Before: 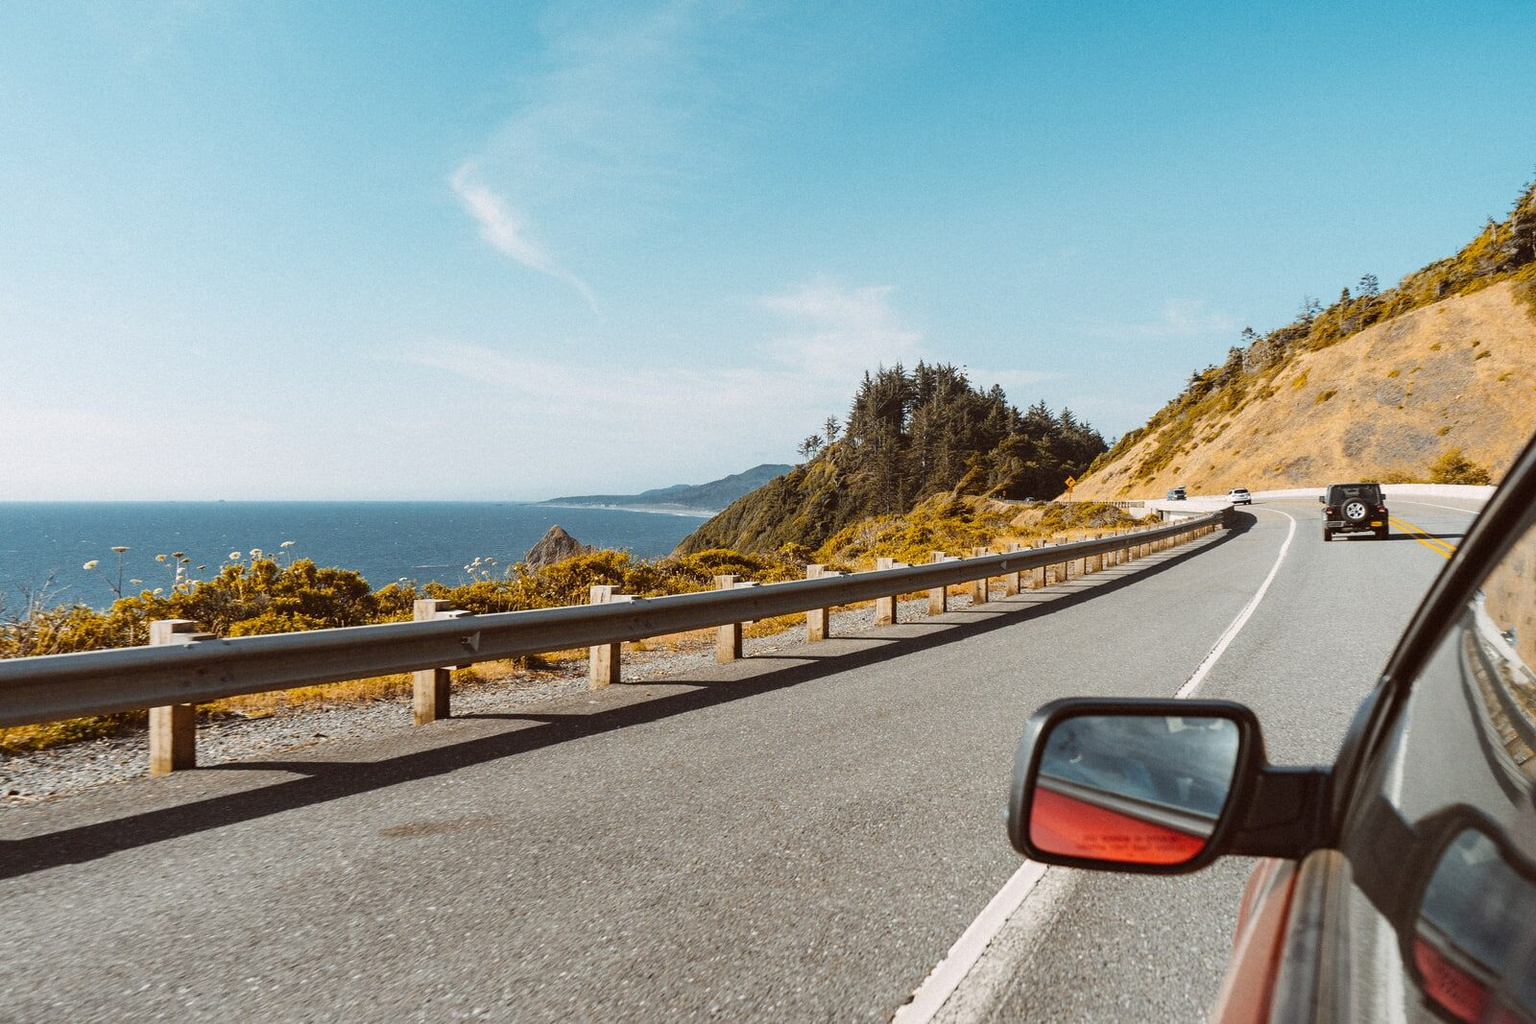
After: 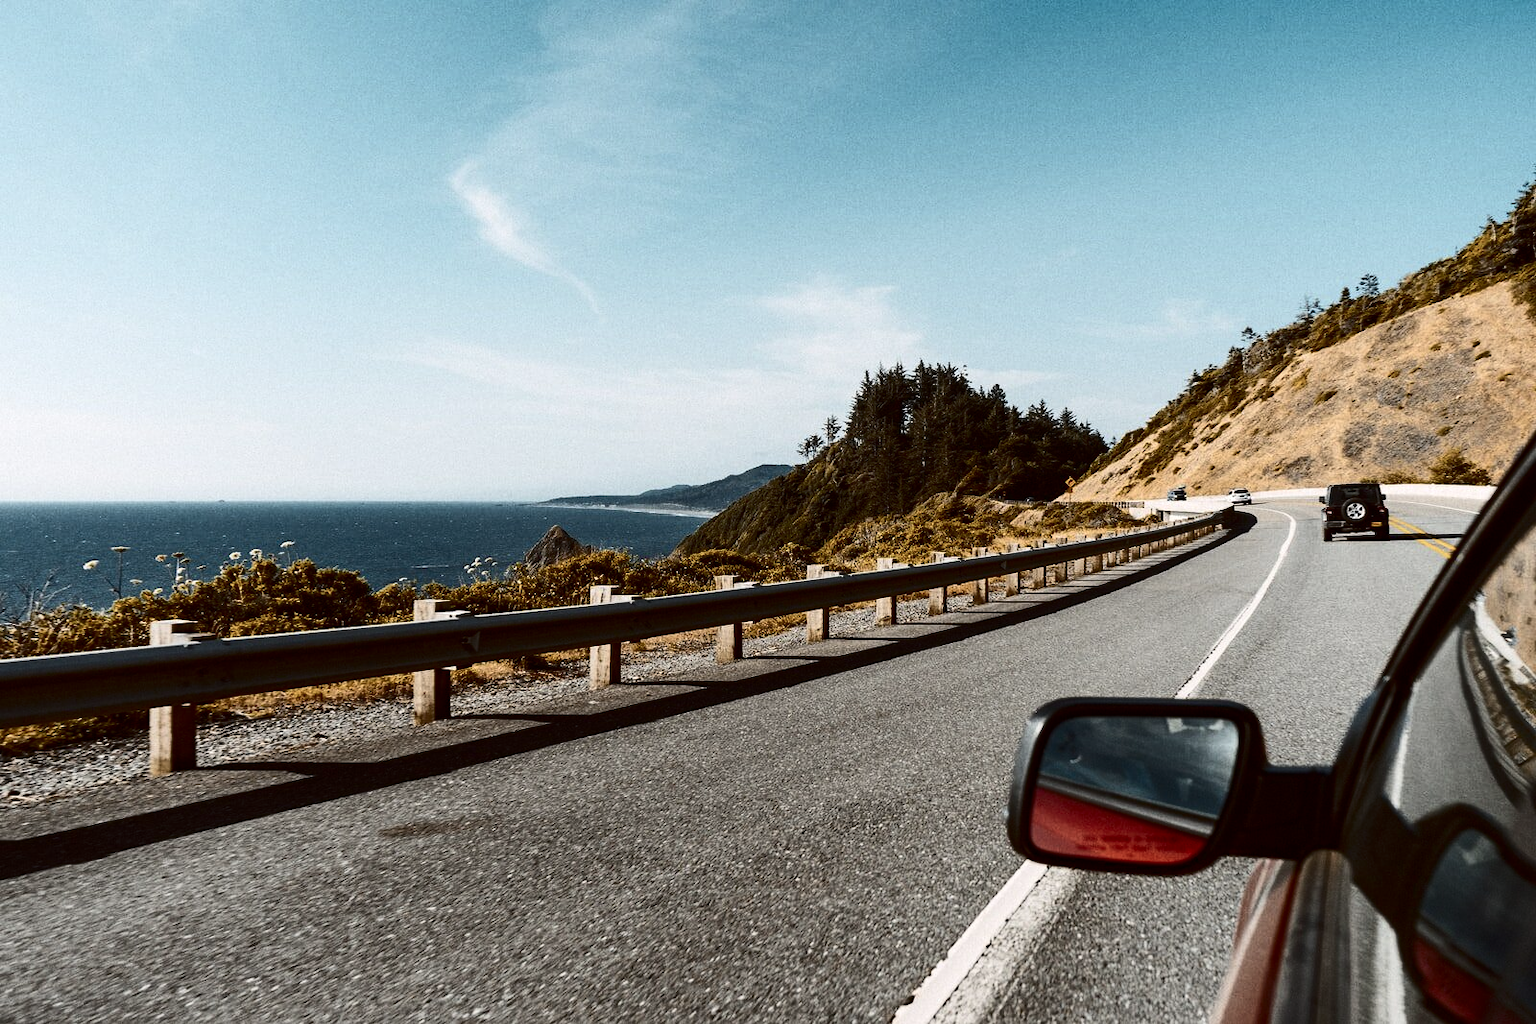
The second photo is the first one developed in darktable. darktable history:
contrast brightness saturation: contrast 0.2, brightness -0.11, saturation 0.1
color balance rgb: perceptual saturation grading › highlights -31.88%, perceptual saturation grading › mid-tones 5.8%, perceptual saturation grading › shadows 18.12%, perceptual brilliance grading › highlights 3.62%, perceptual brilliance grading › mid-tones -18.12%, perceptual brilliance grading › shadows -41.3%
